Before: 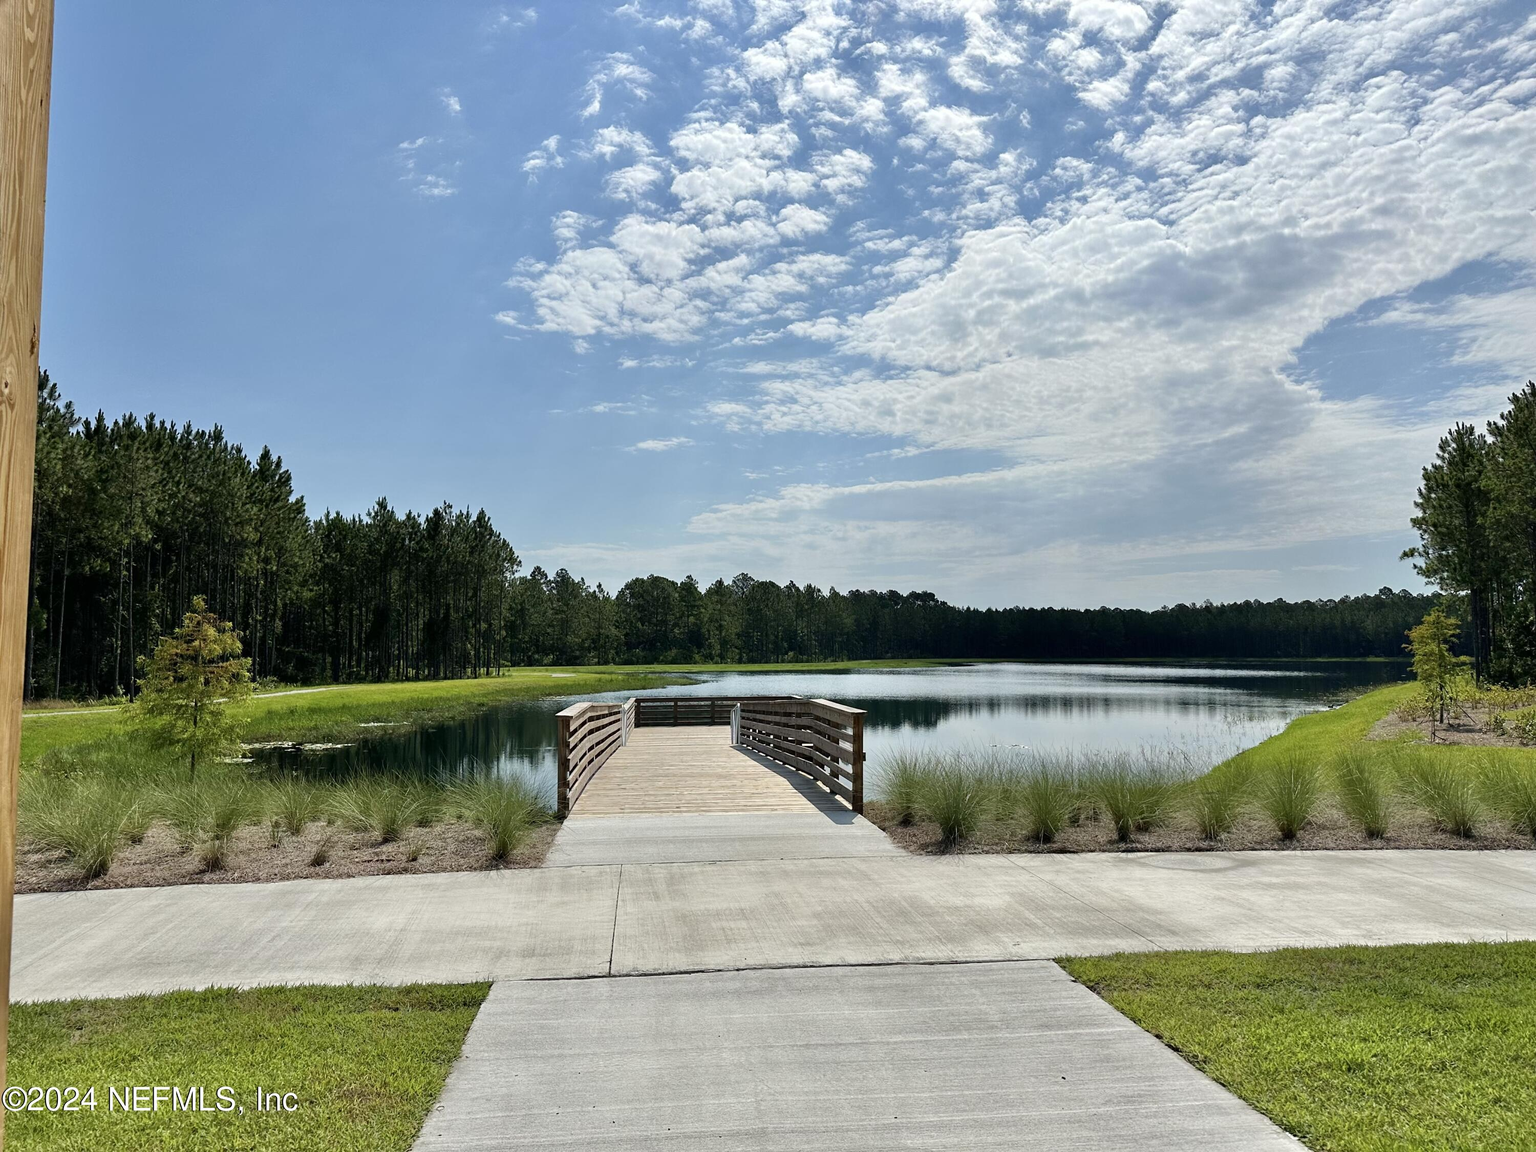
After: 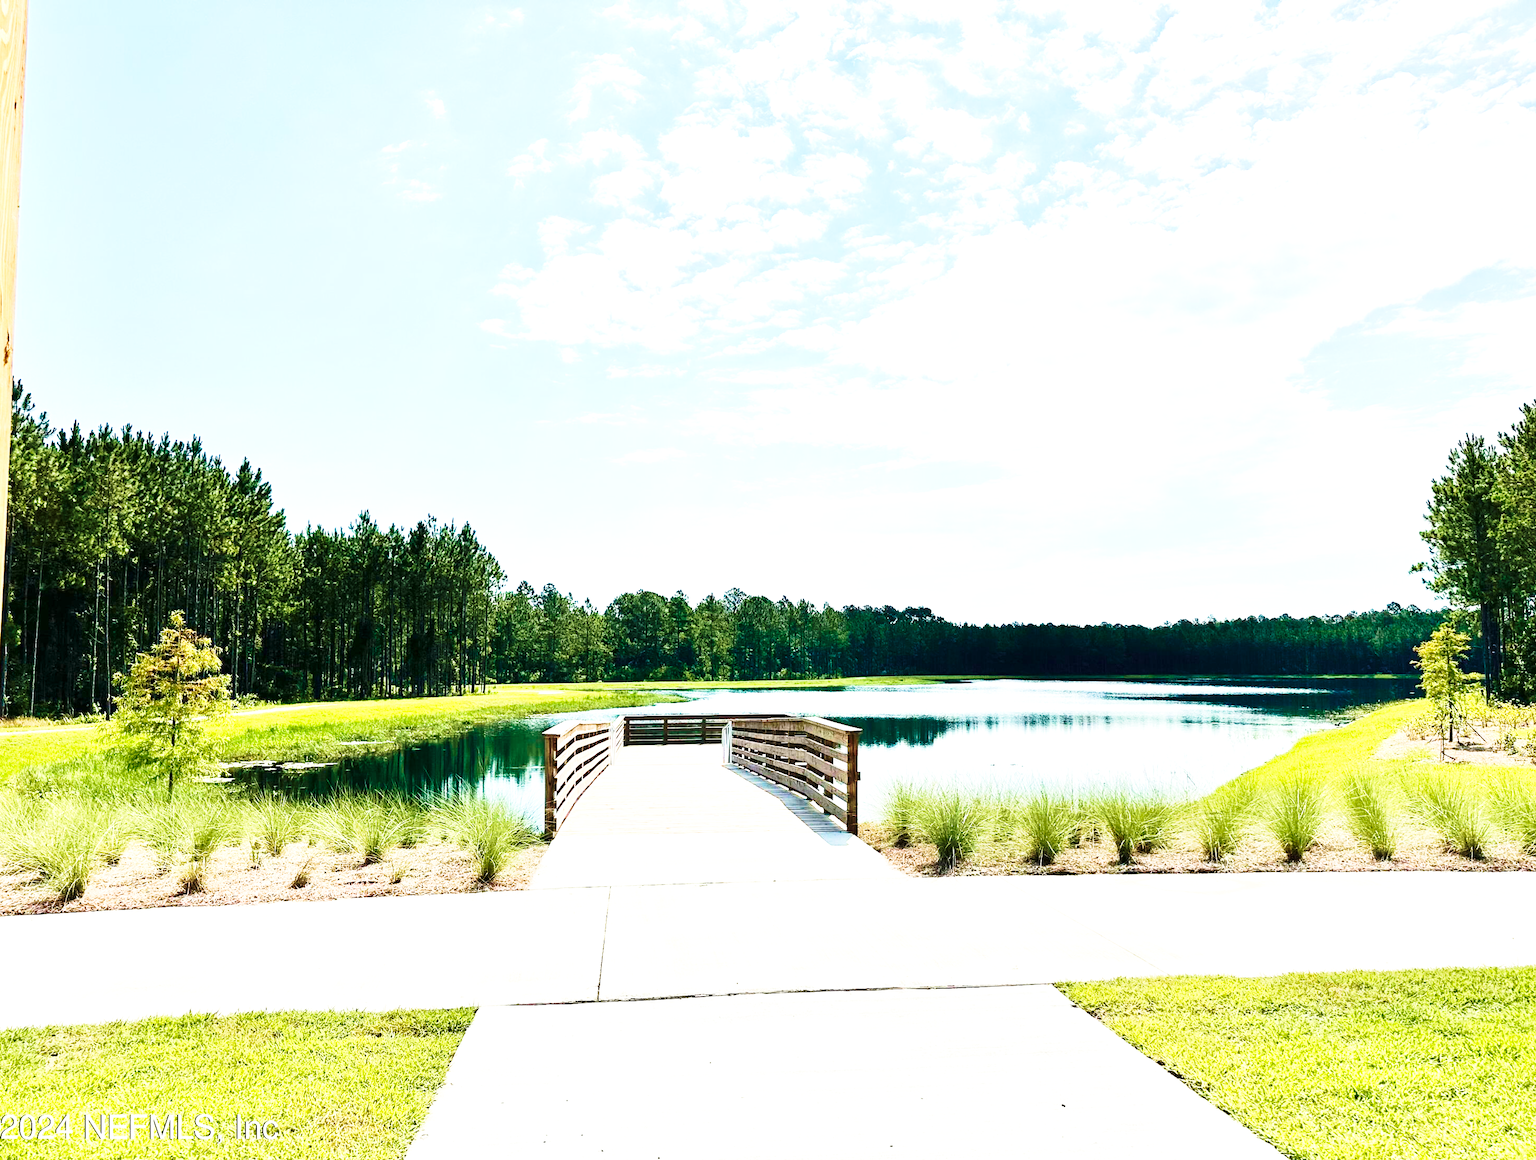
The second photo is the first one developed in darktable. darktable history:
exposure: exposure 1.142 EV, compensate exposure bias true, compensate highlight preservation false
crop and rotate: left 1.782%, right 0.675%, bottom 1.729%
tone equalizer: -8 EV 0.012 EV, -7 EV -0.031 EV, -6 EV 0.031 EV, -5 EV 0.036 EV, -4 EV 0.265 EV, -3 EV 0.66 EV, -2 EV 0.591 EV, -1 EV 0.178 EV, +0 EV 0.045 EV, edges refinement/feathering 500, mask exposure compensation -1.57 EV, preserve details no
velvia: strength 75%
base curve: curves: ch0 [(0, 0) (0.036, 0.037) (0.121, 0.228) (0.46, 0.76) (0.859, 0.983) (1, 1)], preserve colors none
